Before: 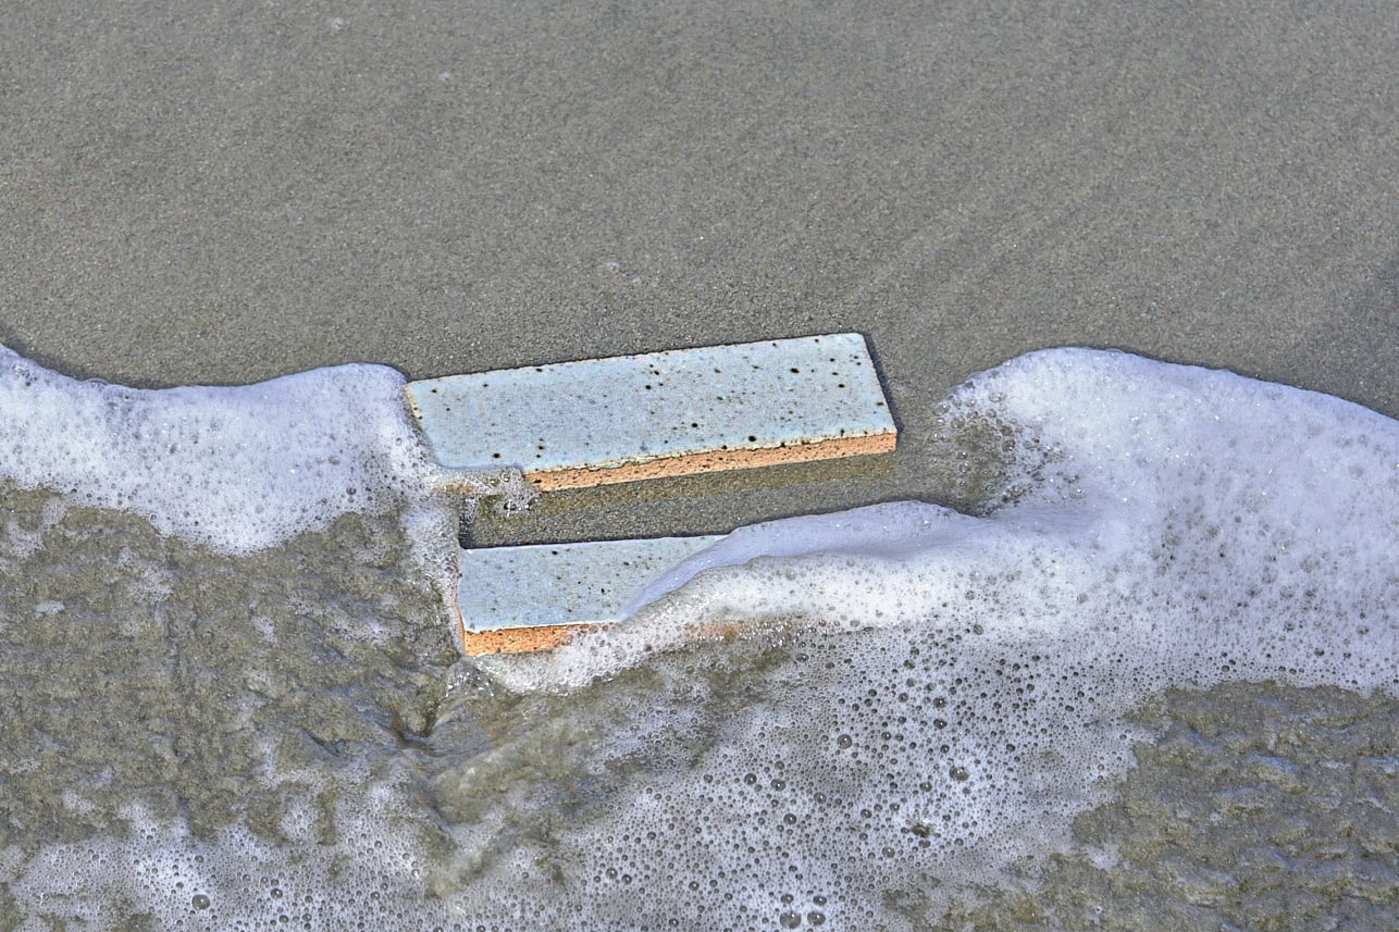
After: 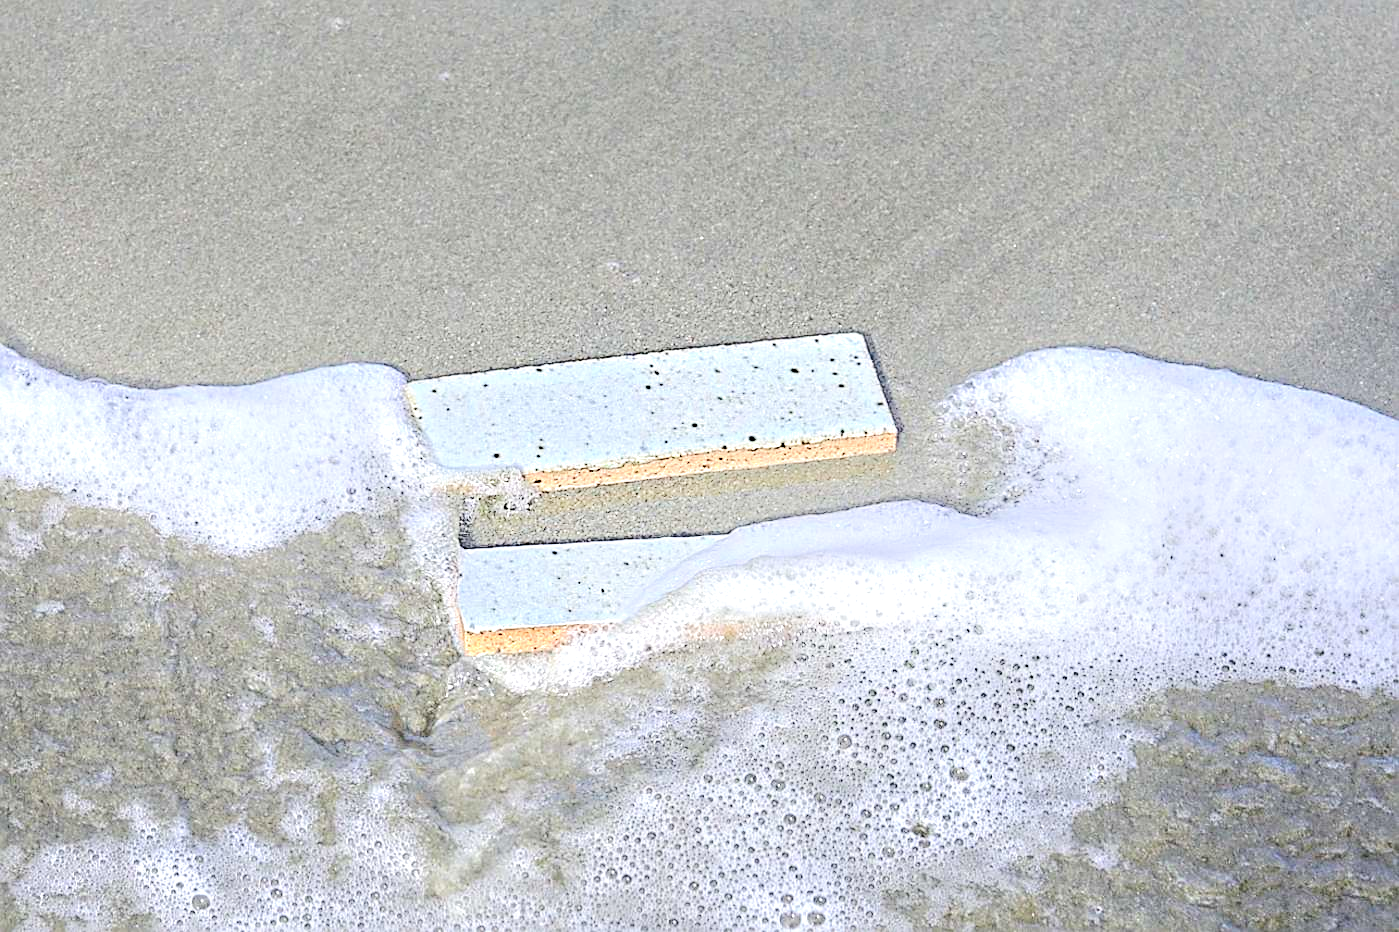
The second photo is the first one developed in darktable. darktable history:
exposure: exposure 0.551 EV, compensate highlight preservation false
sharpen: on, module defaults
shadows and highlights: highlights 72.46, soften with gaussian
